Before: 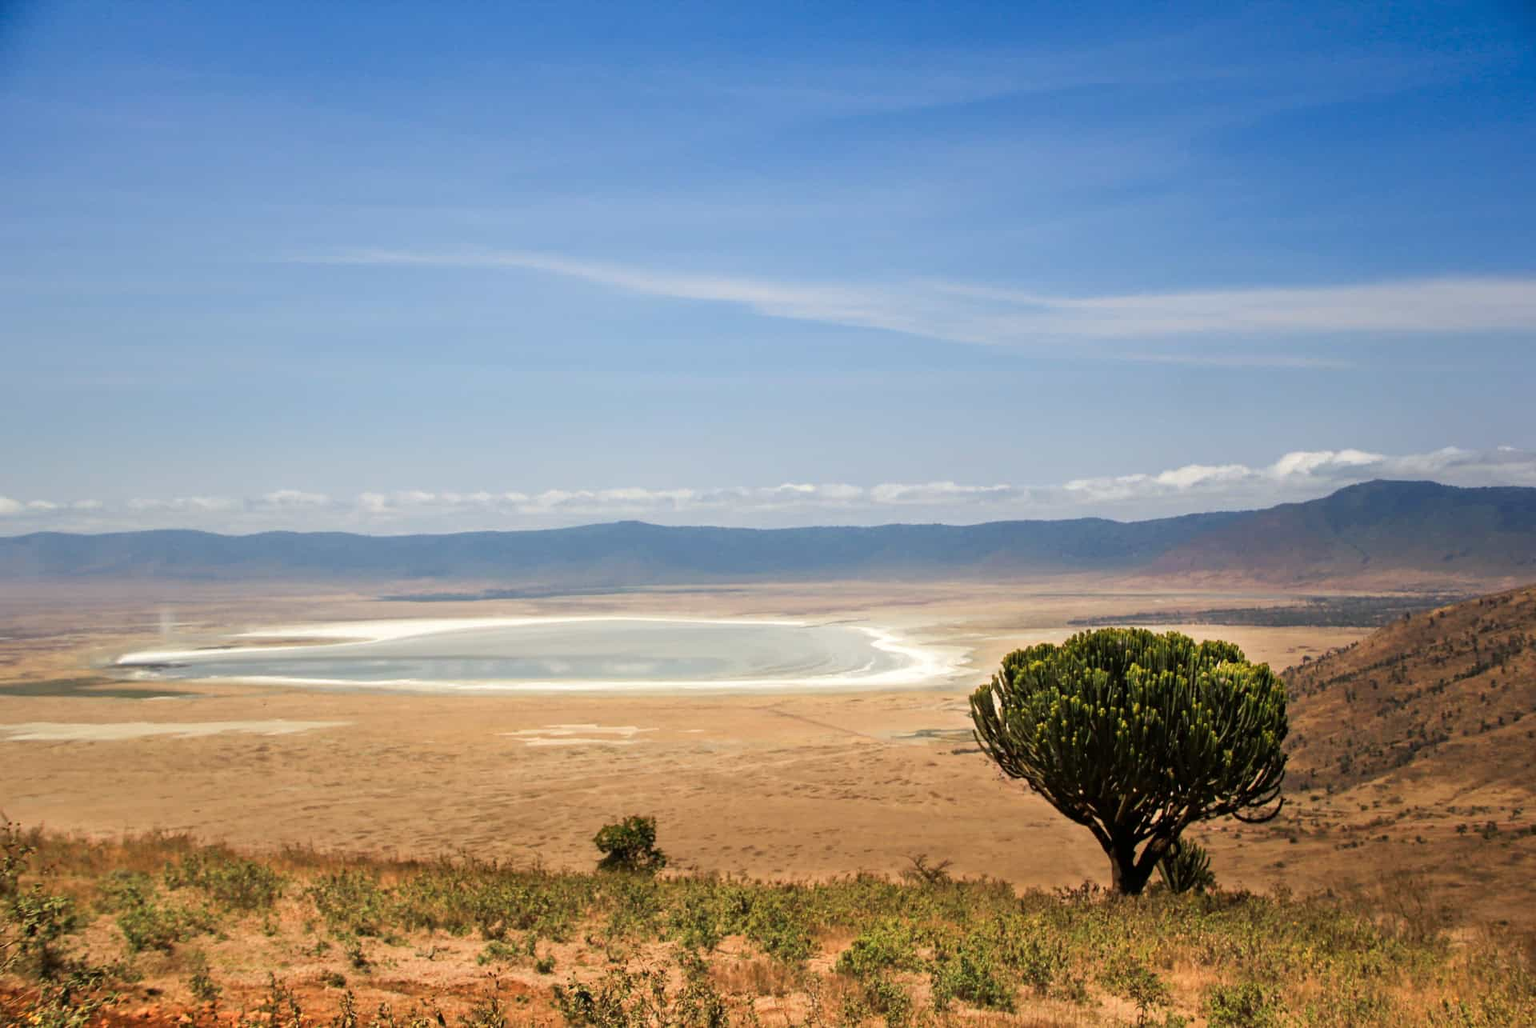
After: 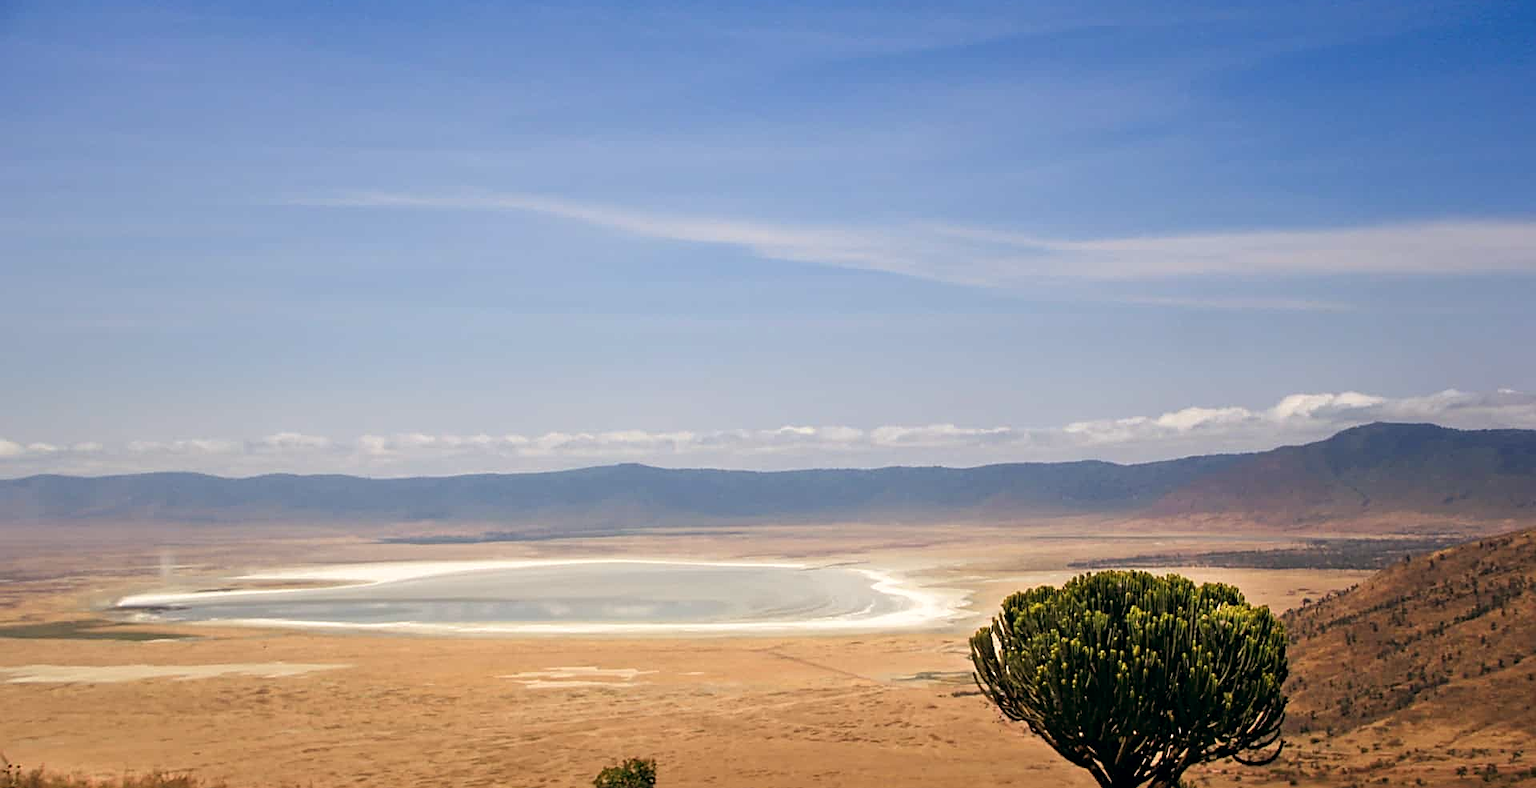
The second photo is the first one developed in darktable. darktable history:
crop: top 5.667%, bottom 17.637%
color balance: lift [0.998, 0.998, 1.001, 1.002], gamma [0.995, 1.025, 0.992, 0.975], gain [0.995, 1.02, 0.997, 0.98]
sharpen: on, module defaults
